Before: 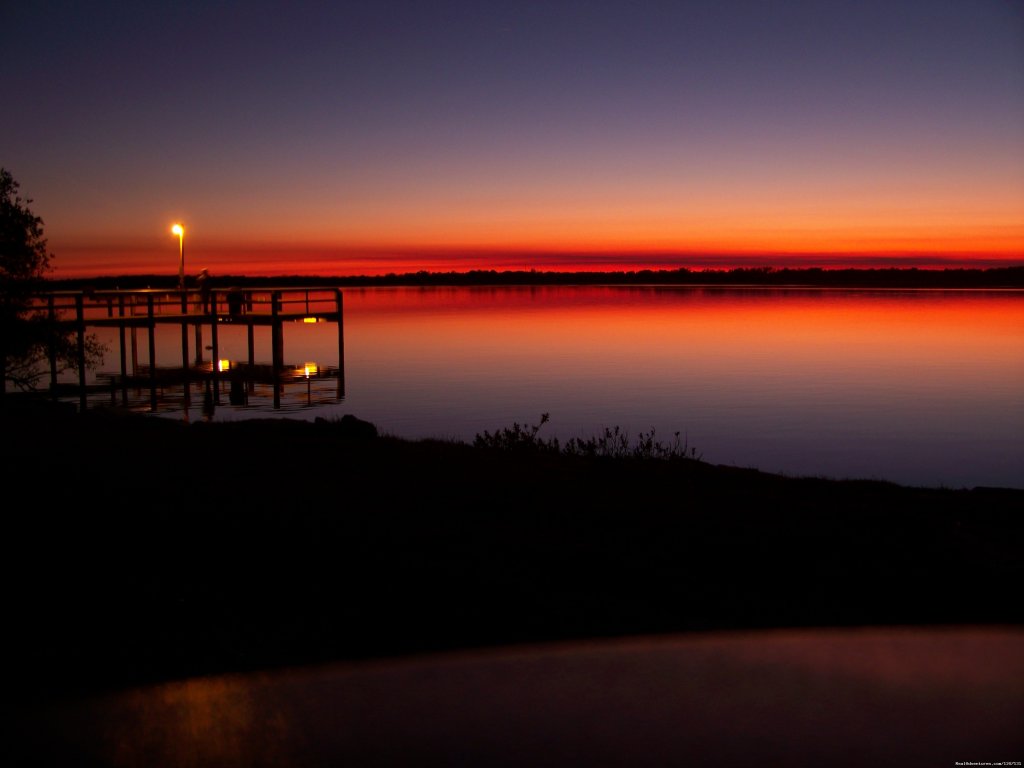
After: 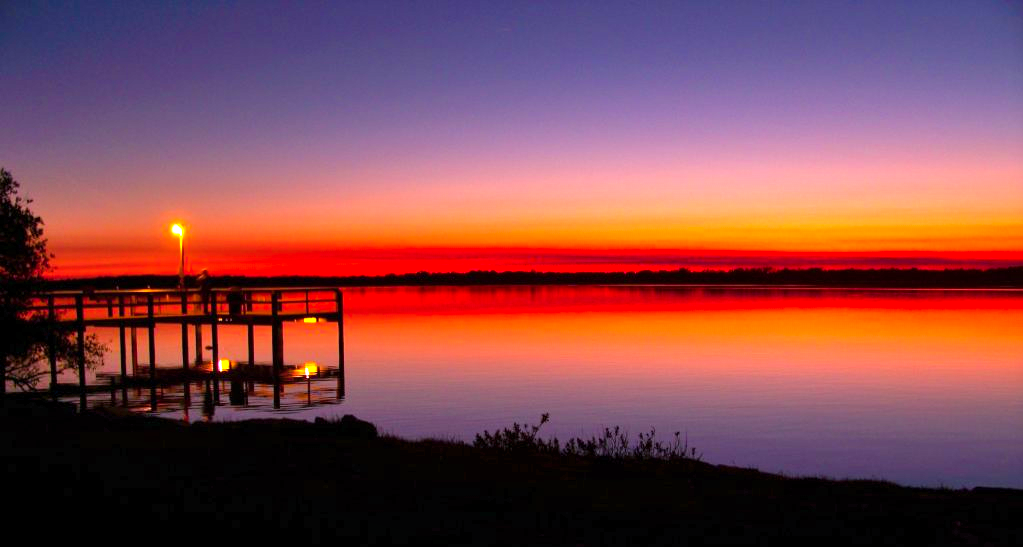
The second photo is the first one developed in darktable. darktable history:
crop: right 0.001%, bottom 28.773%
color balance rgb: highlights gain › chroma 2.076%, highlights gain › hue 46.29°, linear chroma grading › global chroma 15.35%, perceptual saturation grading › global saturation 15.103%, global vibrance 9.522%
color calibration: output R [1.003, 0.027, -0.041, 0], output G [-0.018, 1.043, -0.038, 0], output B [0.071, -0.086, 1.017, 0], illuminant as shot in camera, x 0.358, y 0.373, temperature 4628.91 K, saturation algorithm version 1 (2020)
exposure: exposure 1.056 EV, compensate highlight preservation false
shadows and highlights: low approximation 0.01, soften with gaussian
